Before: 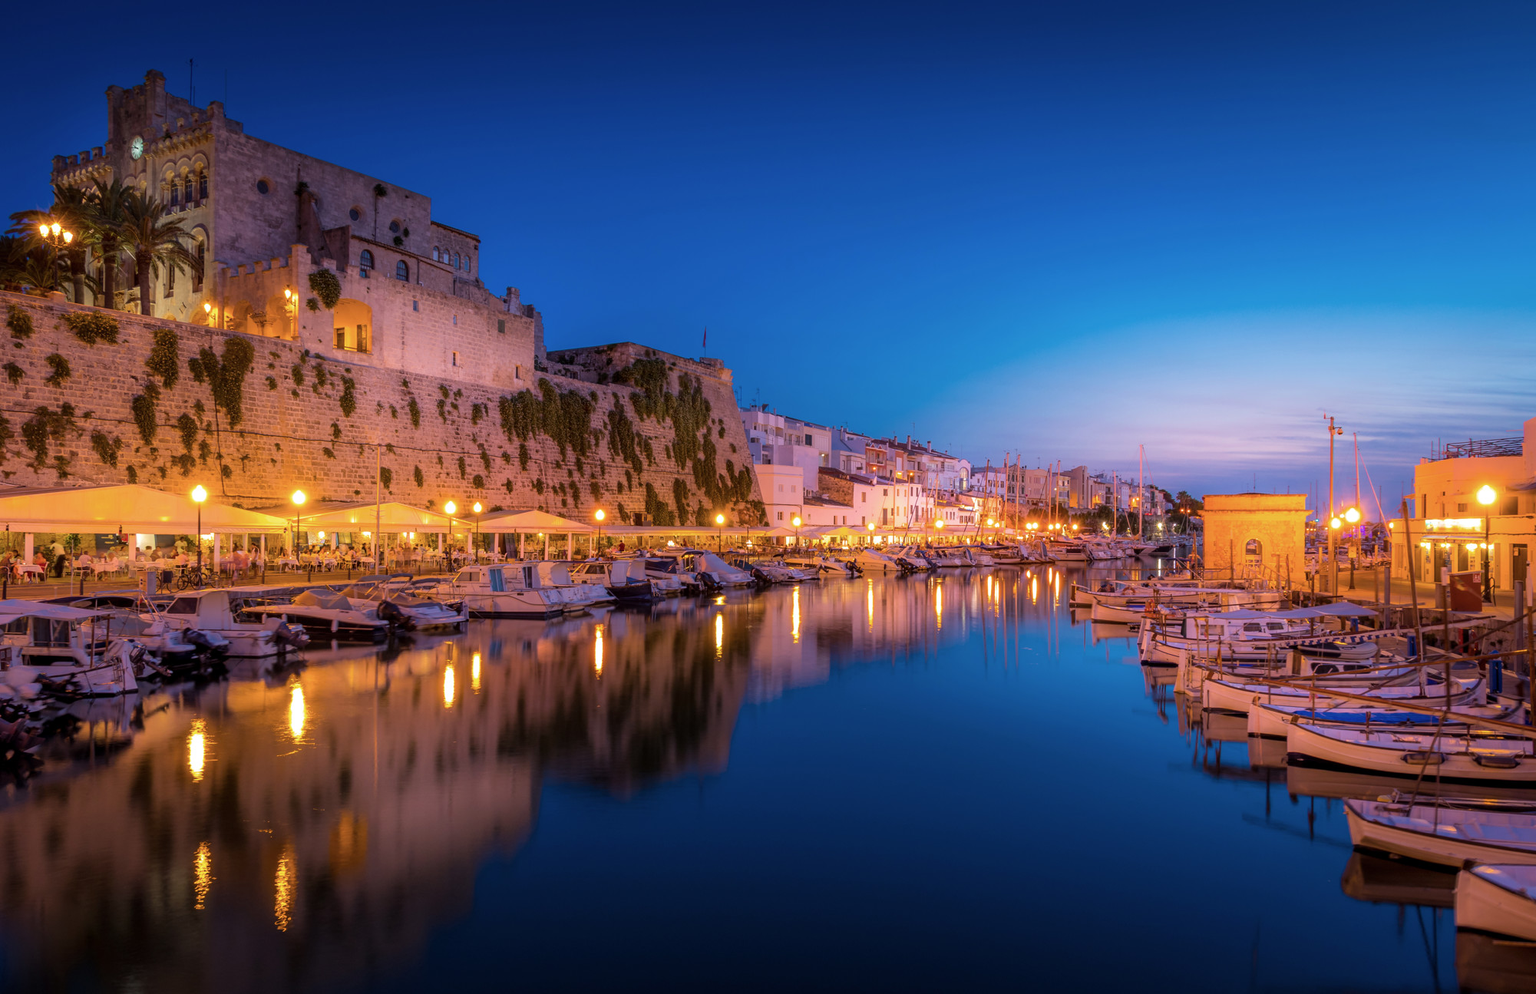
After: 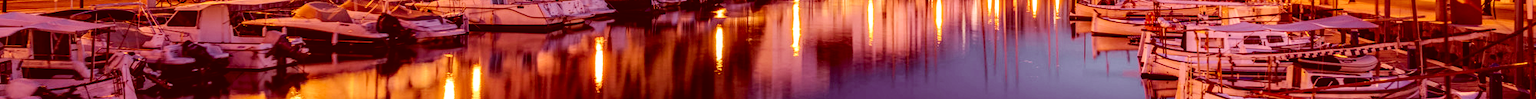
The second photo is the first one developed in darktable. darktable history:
tone curve: curves: ch0 [(0, 0) (0.003, 0.002) (0.011, 0.009) (0.025, 0.019) (0.044, 0.031) (0.069, 0.04) (0.1, 0.059) (0.136, 0.092) (0.177, 0.134) (0.224, 0.192) (0.277, 0.262) (0.335, 0.348) (0.399, 0.446) (0.468, 0.554) (0.543, 0.646) (0.623, 0.731) (0.709, 0.807) (0.801, 0.867) (0.898, 0.931) (1, 1)], preserve colors none
local contrast: highlights 35%, detail 135%
color correction: highlights a* 9.03, highlights b* 8.71, shadows a* 40, shadows b* 40, saturation 0.8
crop and rotate: top 59.084%, bottom 30.916%
